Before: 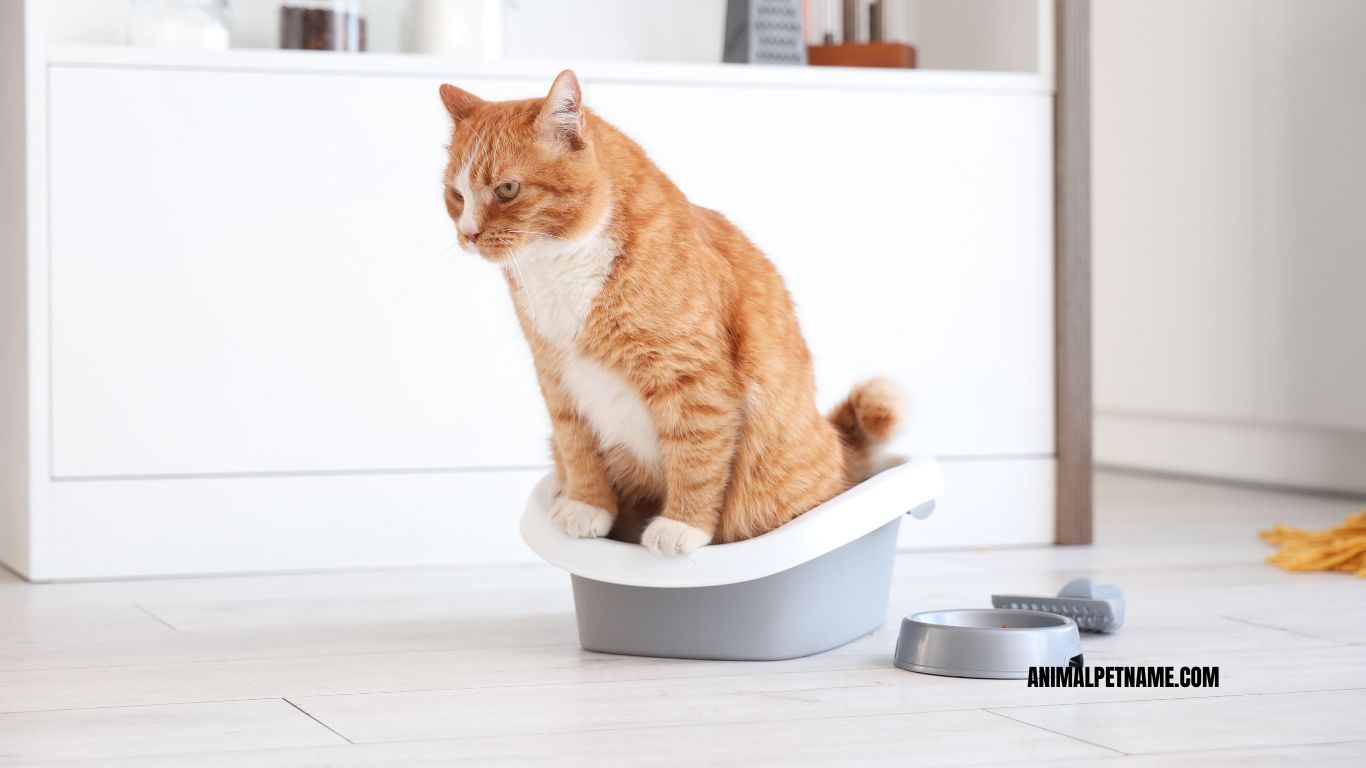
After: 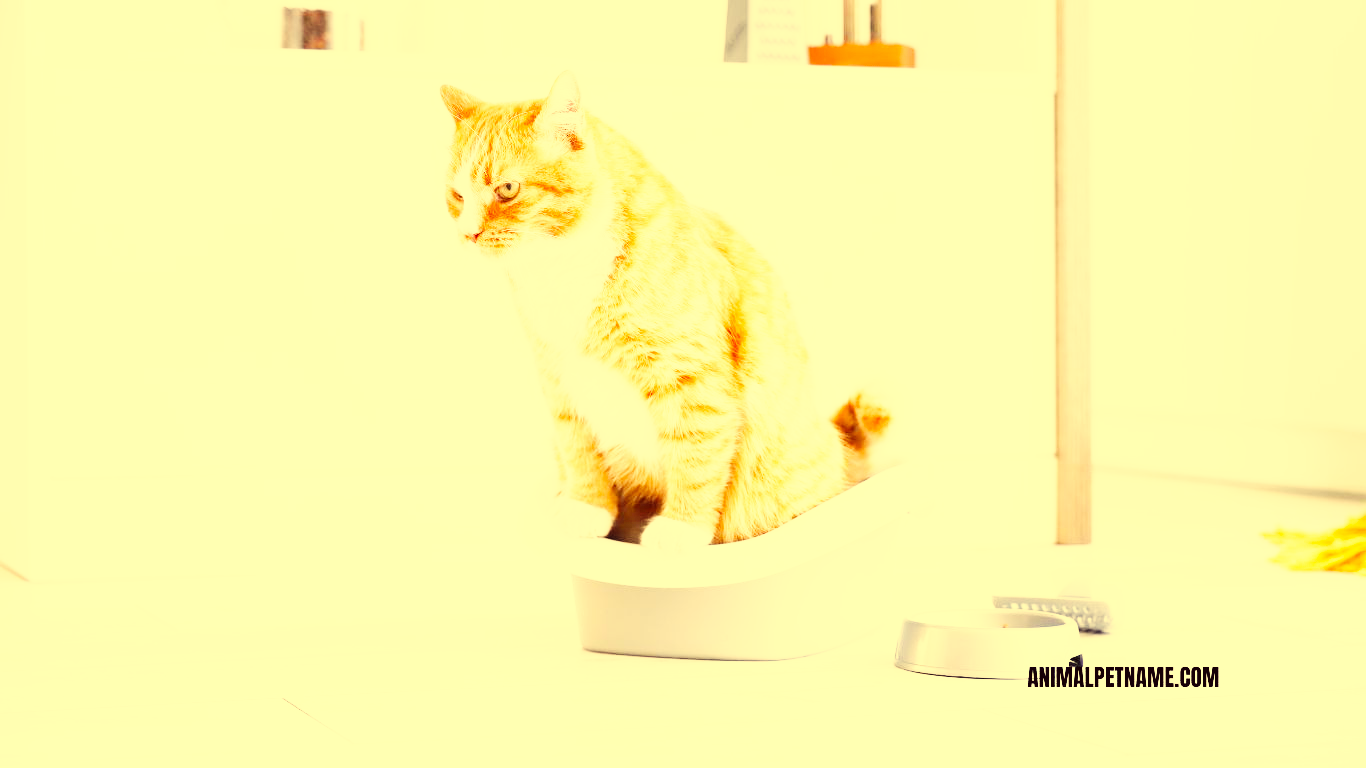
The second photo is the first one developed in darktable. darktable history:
exposure: black level correction 0, exposure 0.695 EV, compensate exposure bias true, compensate highlight preservation false
base curve: curves: ch0 [(0, 0) (0.007, 0.004) (0.027, 0.03) (0.046, 0.07) (0.207, 0.54) (0.442, 0.872) (0.673, 0.972) (1, 1)], preserve colors none
color correction: highlights a* -0.464, highlights b* 39.62, shadows a* 9.66, shadows b* -0.596
